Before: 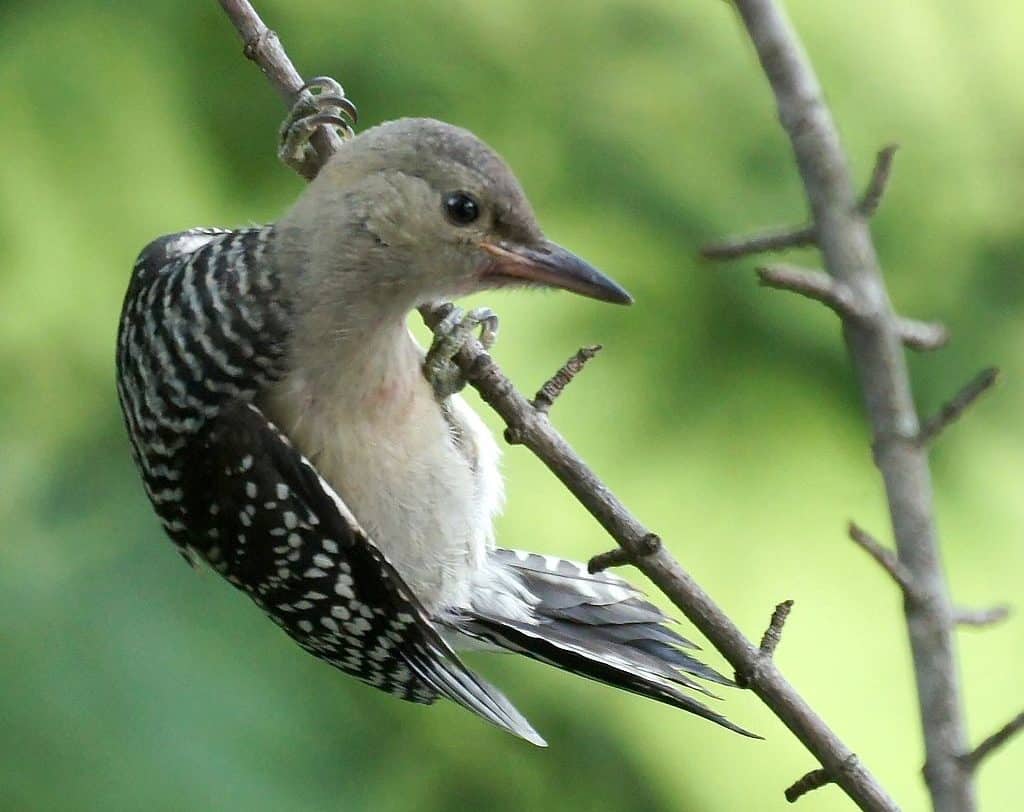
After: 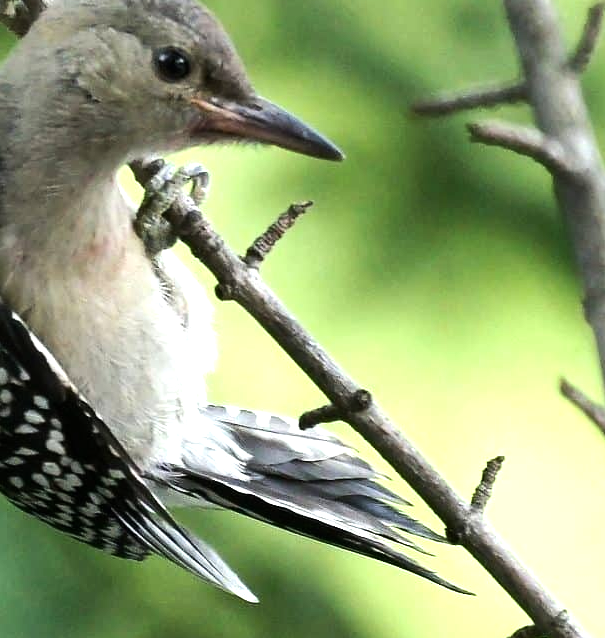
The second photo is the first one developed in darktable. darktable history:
crop and rotate: left 28.256%, top 17.734%, right 12.656%, bottom 3.573%
tone equalizer: -8 EV -0.75 EV, -7 EV -0.7 EV, -6 EV -0.6 EV, -5 EV -0.4 EV, -3 EV 0.4 EV, -2 EV 0.6 EV, -1 EV 0.7 EV, +0 EV 0.75 EV, edges refinement/feathering 500, mask exposure compensation -1.57 EV, preserve details no
